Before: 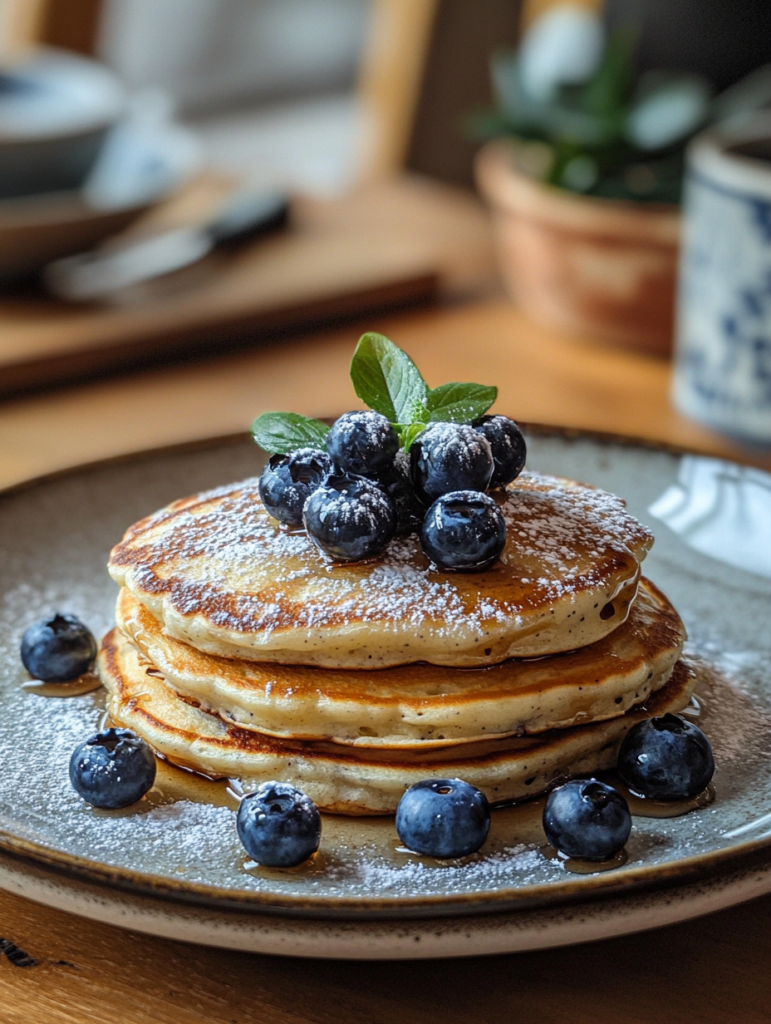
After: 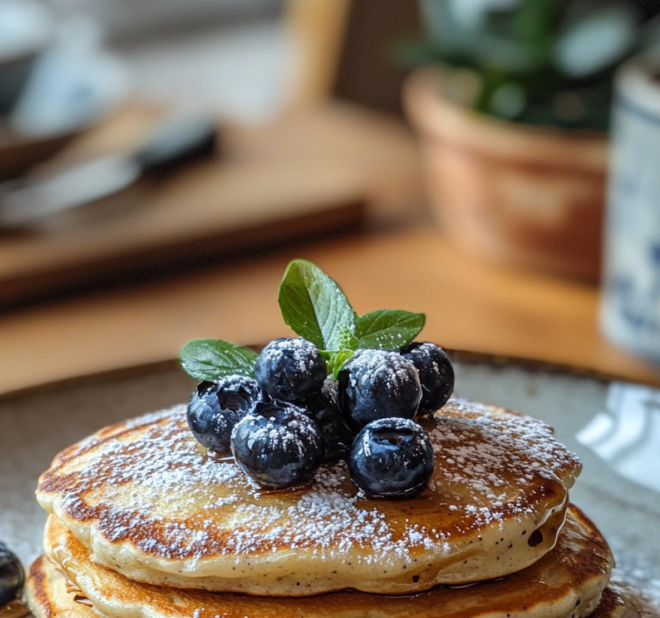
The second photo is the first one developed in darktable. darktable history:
crop and rotate: left 9.345%, top 7.22%, right 4.982%, bottom 32.331%
white balance: emerald 1
